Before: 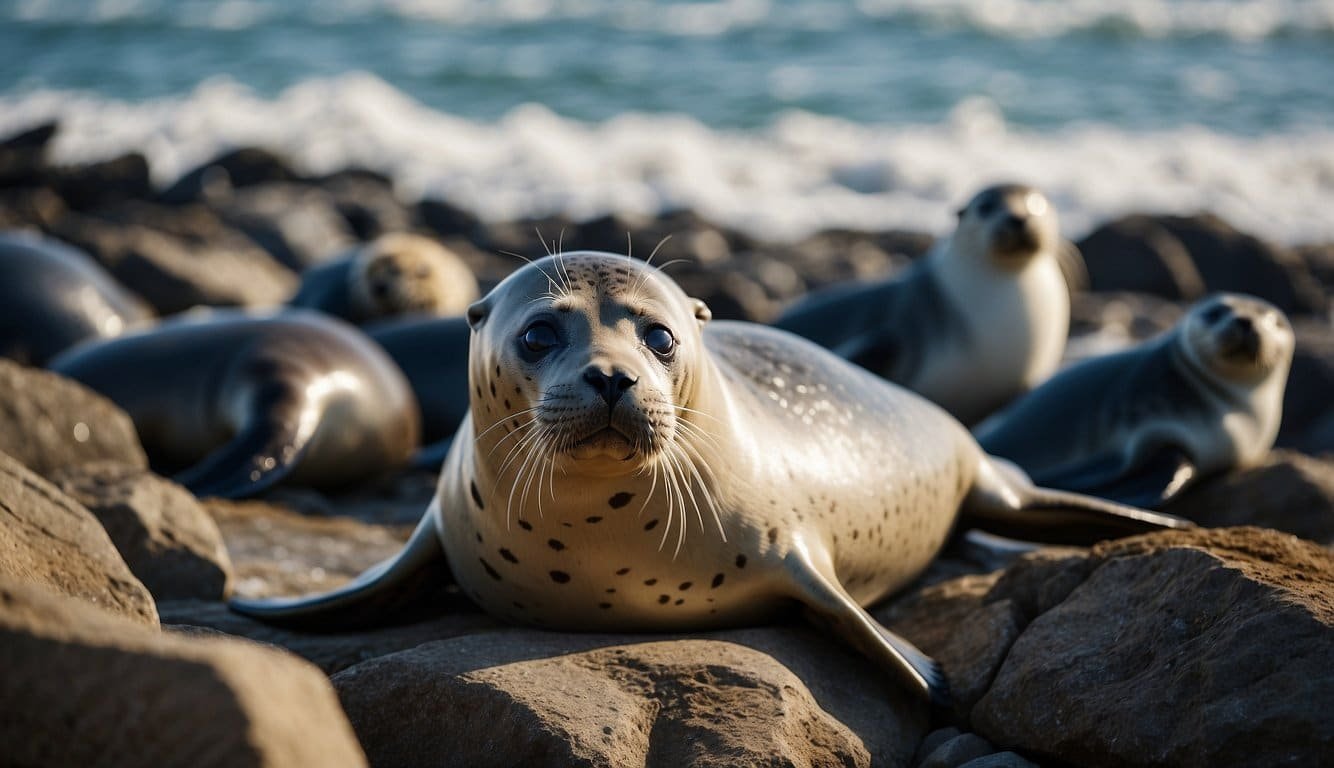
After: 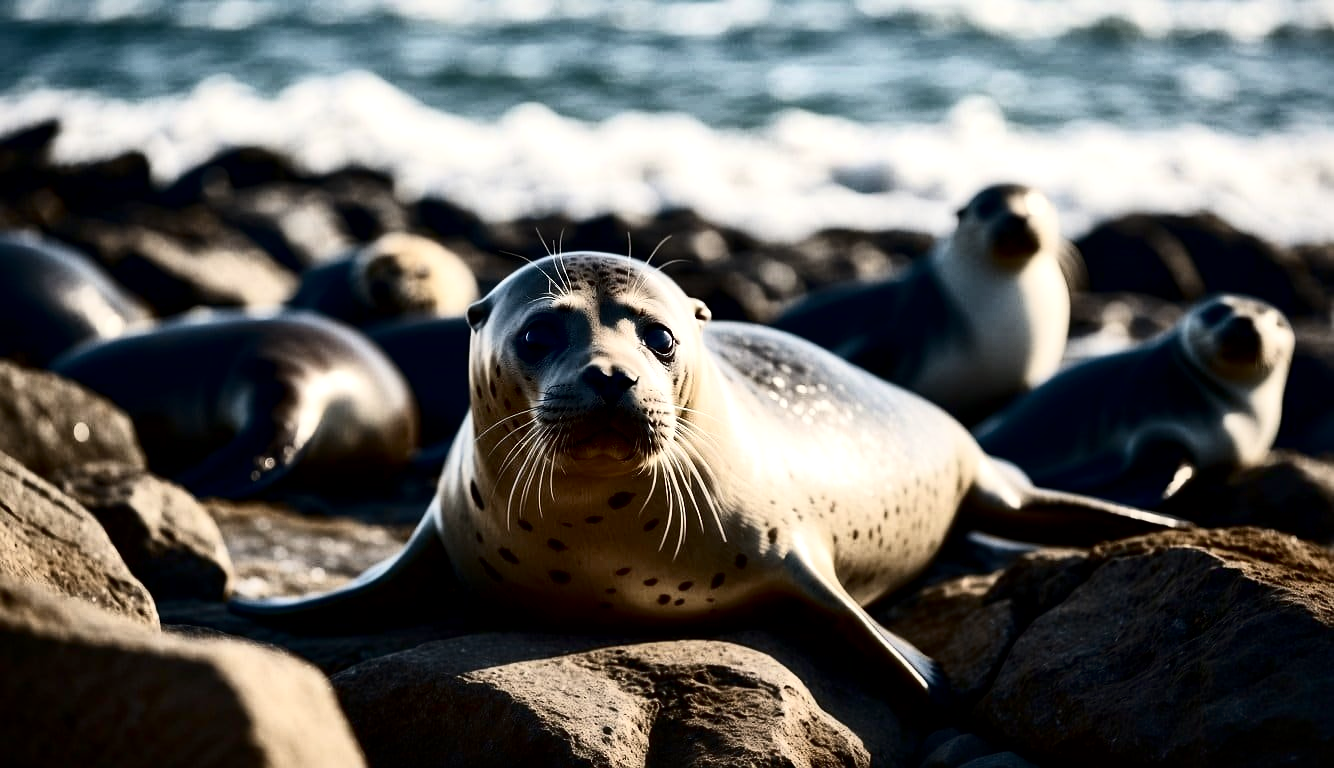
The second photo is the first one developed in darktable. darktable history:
contrast brightness saturation: contrast 0.5, saturation -0.1
exposure: compensate highlight preservation false
local contrast: mode bilateral grid, contrast 20, coarseness 50, detail 161%, midtone range 0.2
